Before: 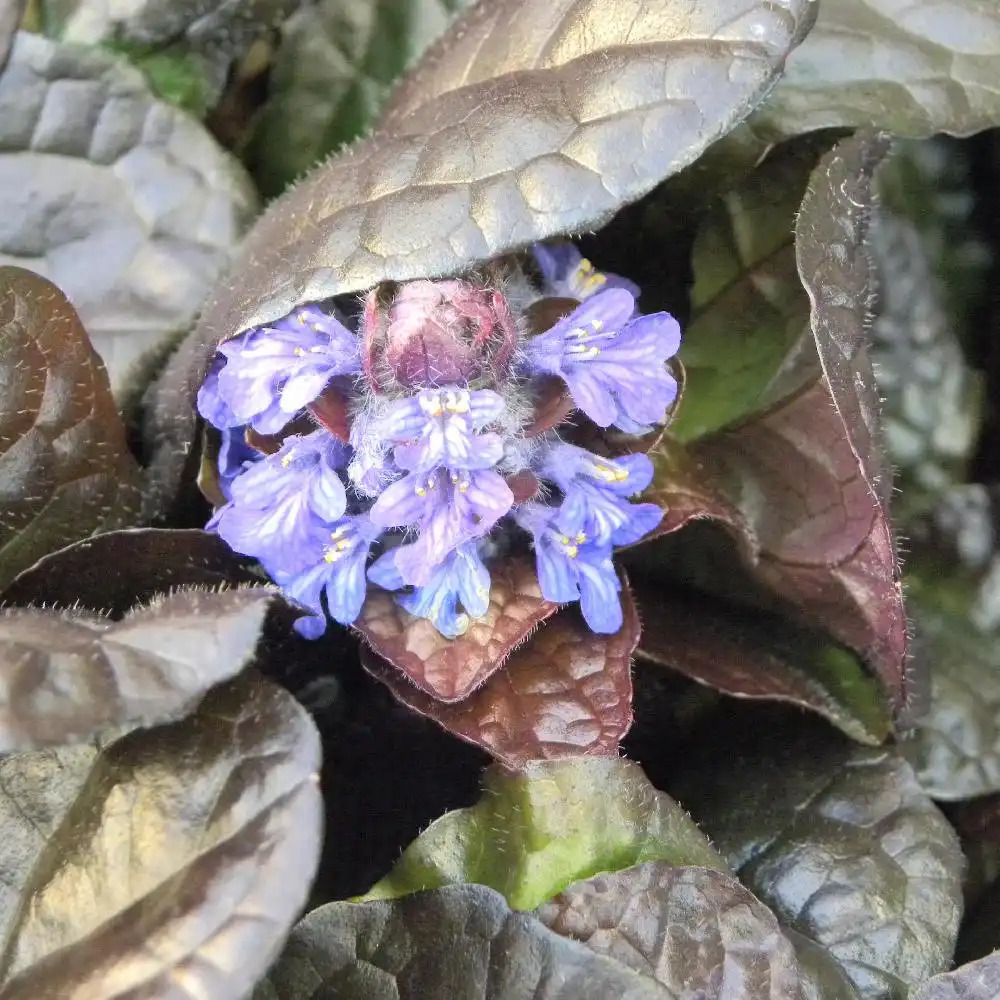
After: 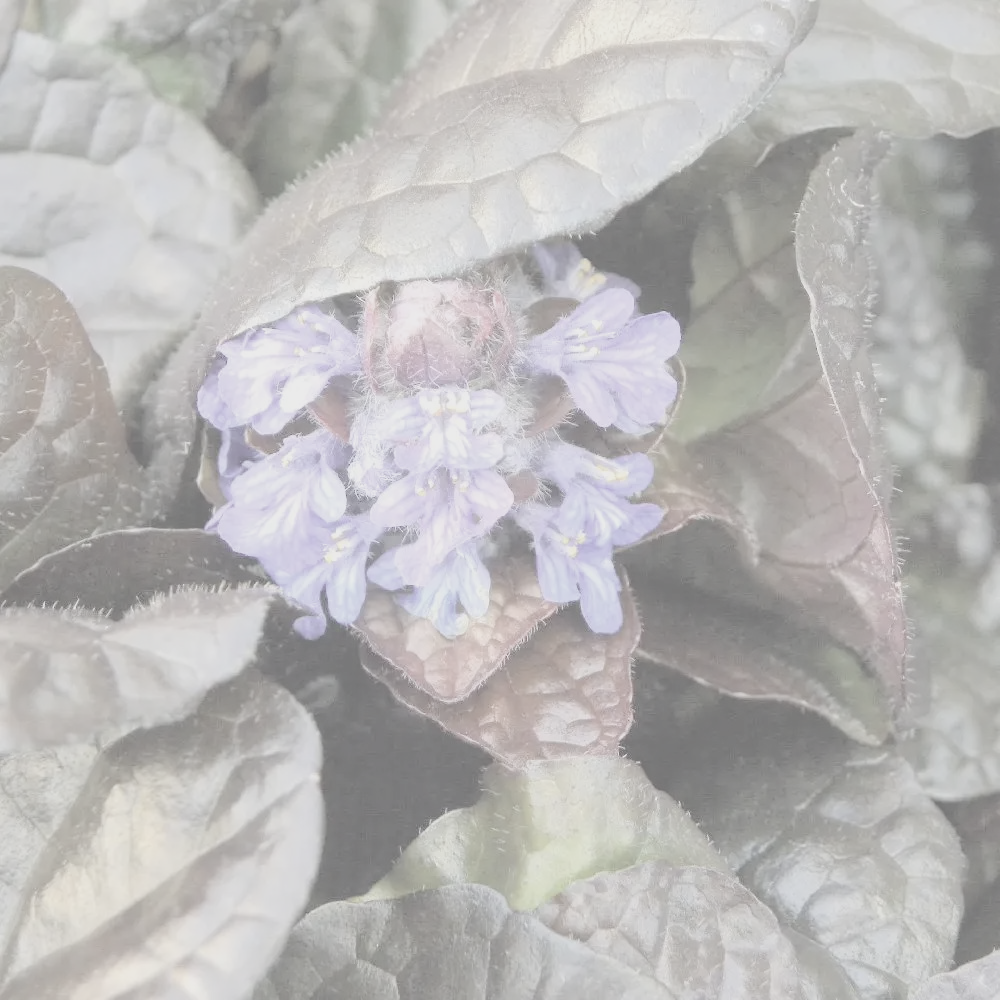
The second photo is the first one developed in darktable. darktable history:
contrast brightness saturation: contrast -0.318, brightness 0.731, saturation -0.767
